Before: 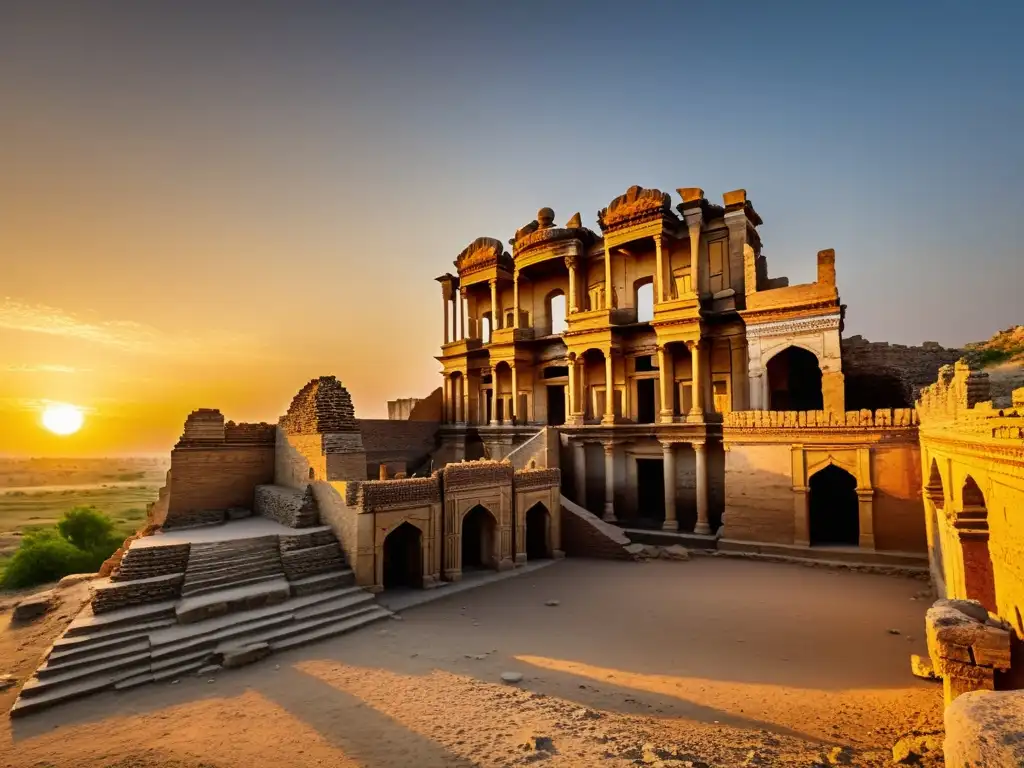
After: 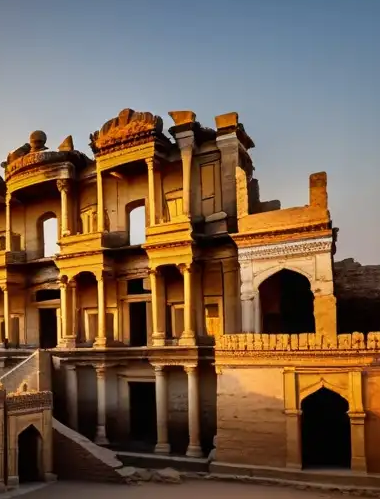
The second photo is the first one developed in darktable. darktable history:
crop and rotate: left 49.619%, top 10.101%, right 13.249%, bottom 24.875%
